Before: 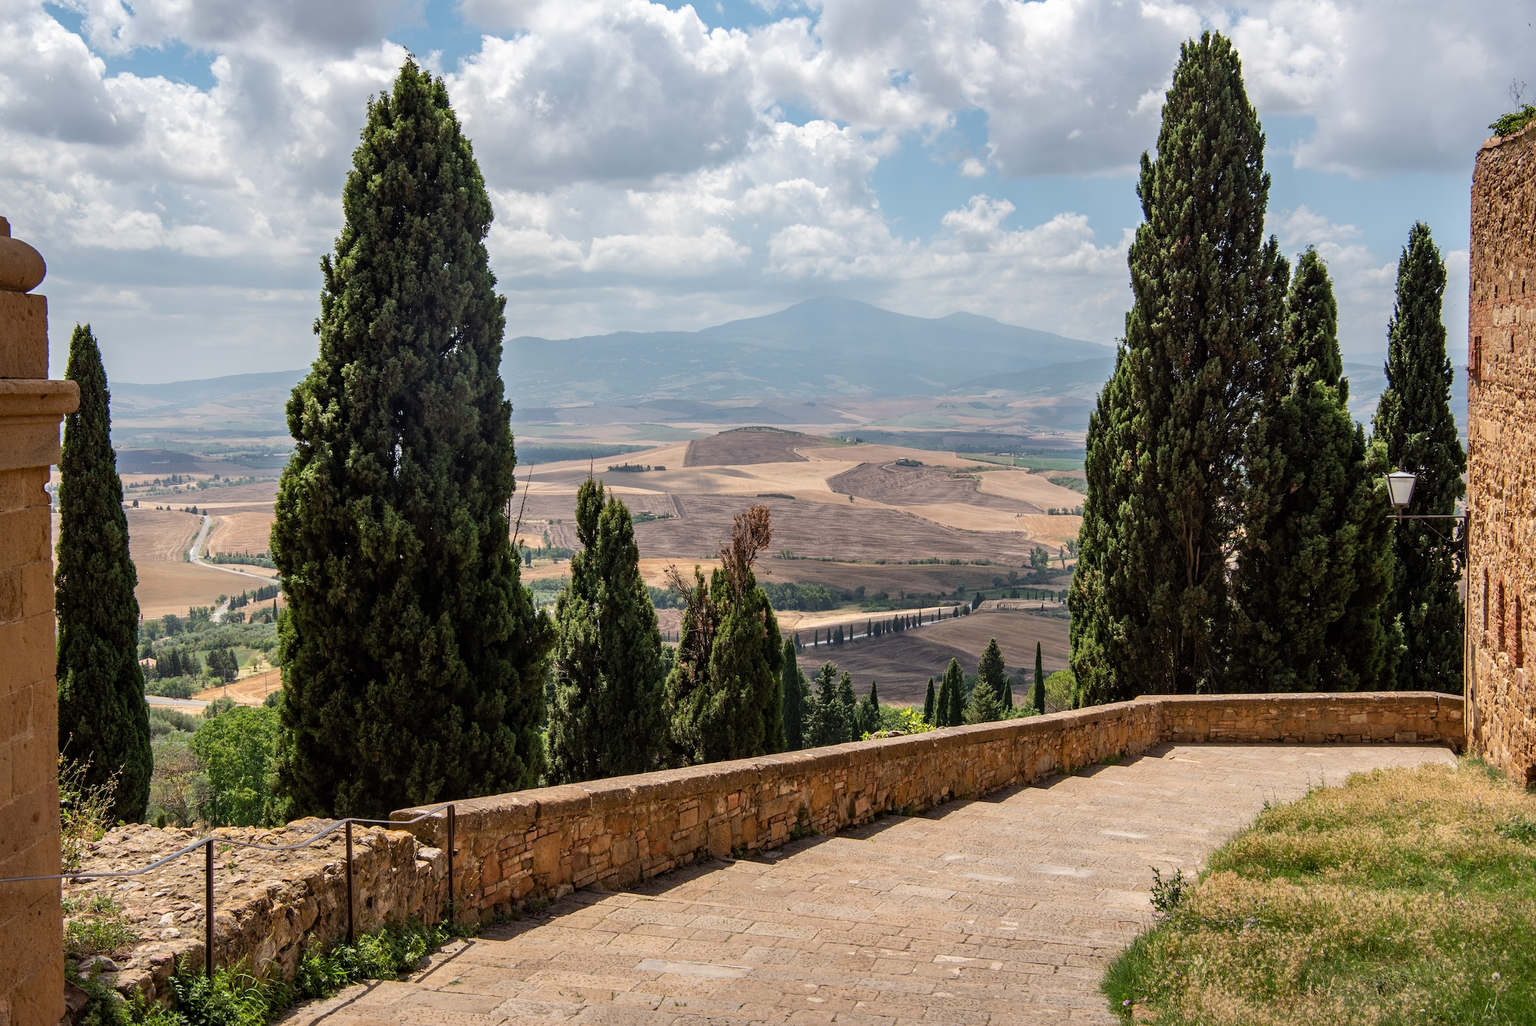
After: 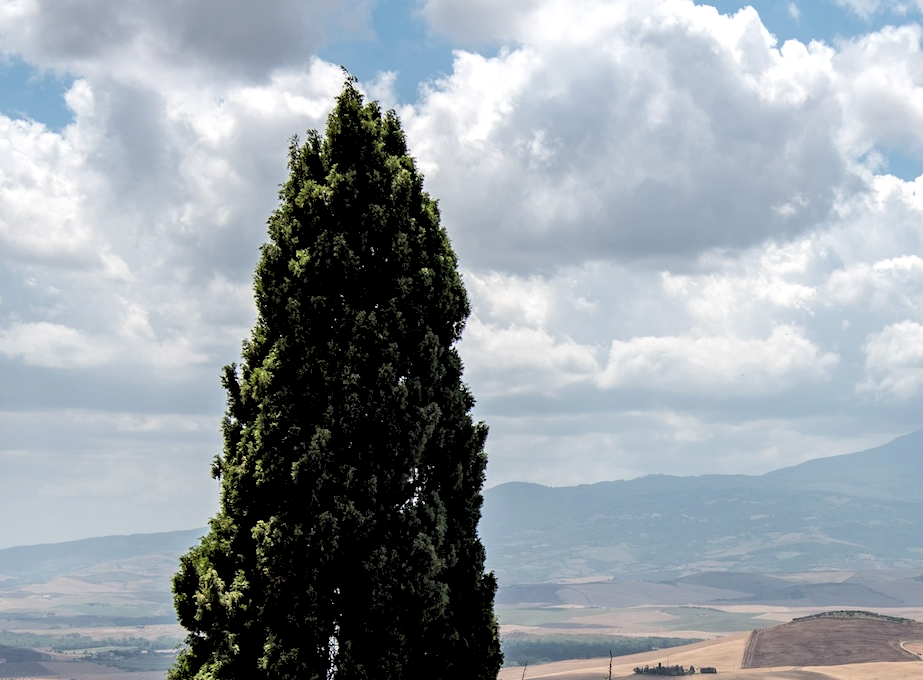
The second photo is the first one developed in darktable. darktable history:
crop and rotate: left 10.817%, top 0.062%, right 47.194%, bottom 53.626%
rgb levels: levels [[0.034, 0.472, 0.904], [0, 0.5, 1], [0, 0.5, 1]]
